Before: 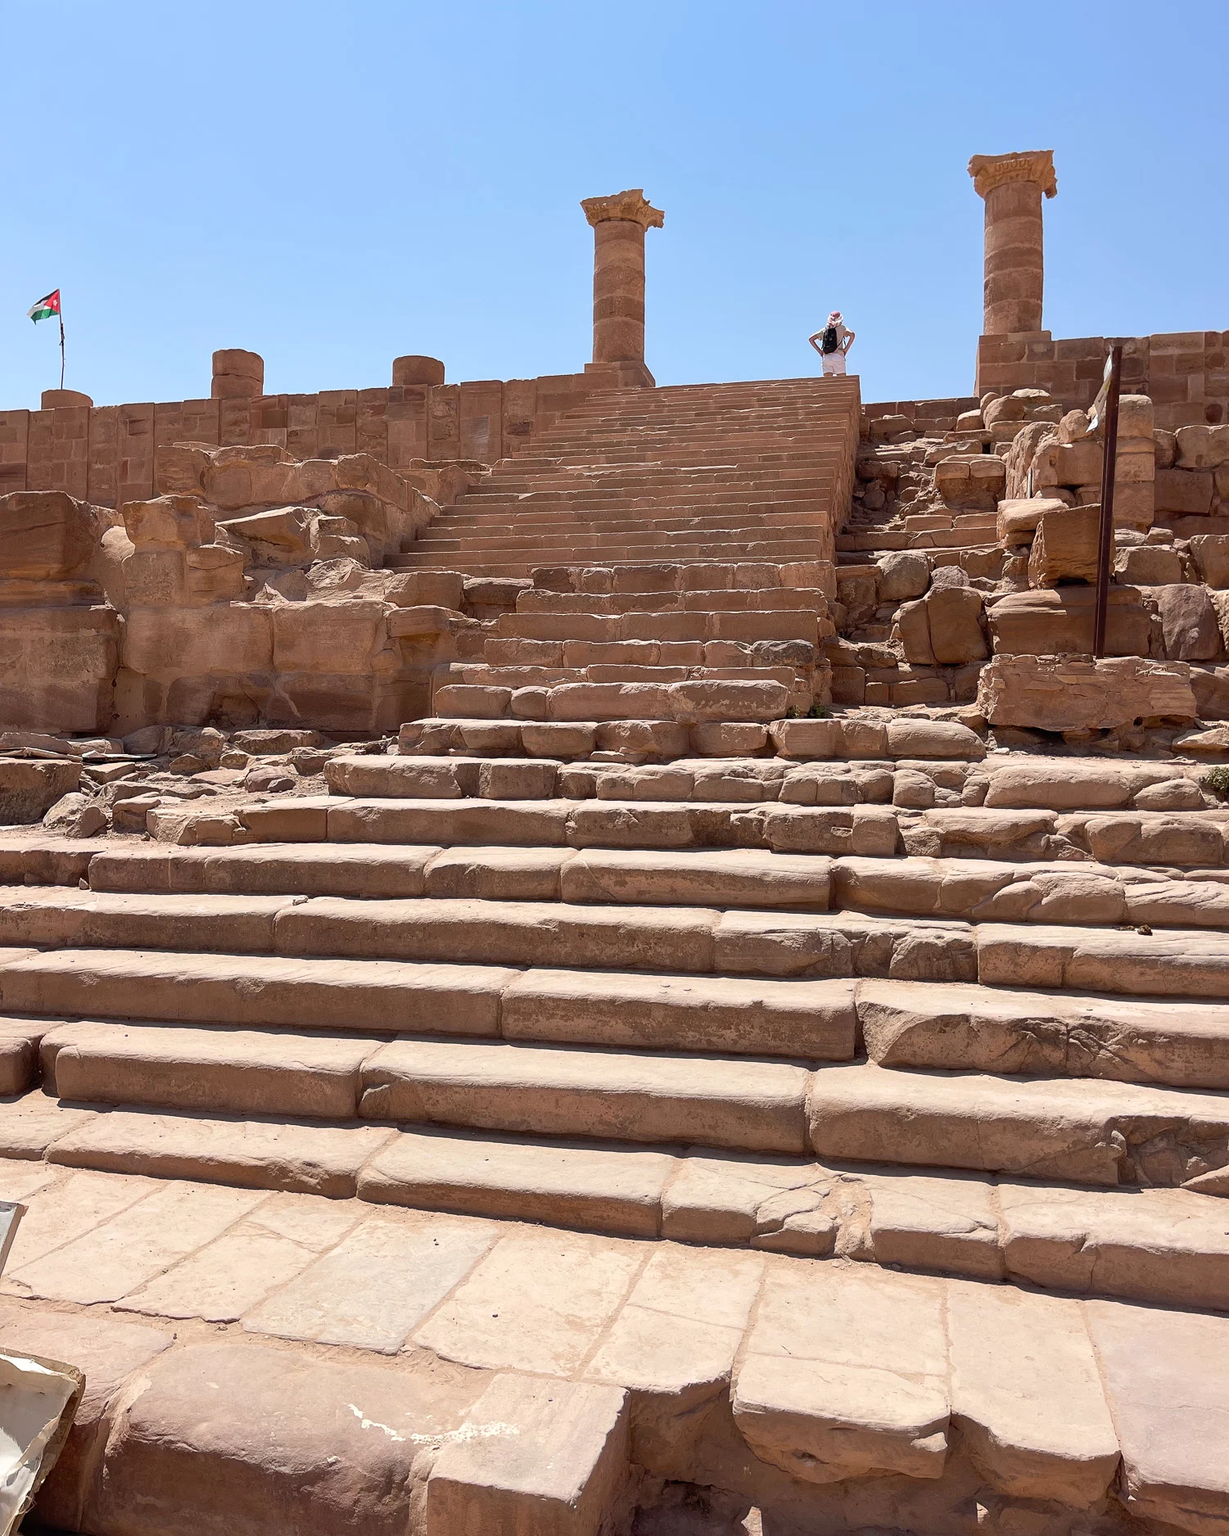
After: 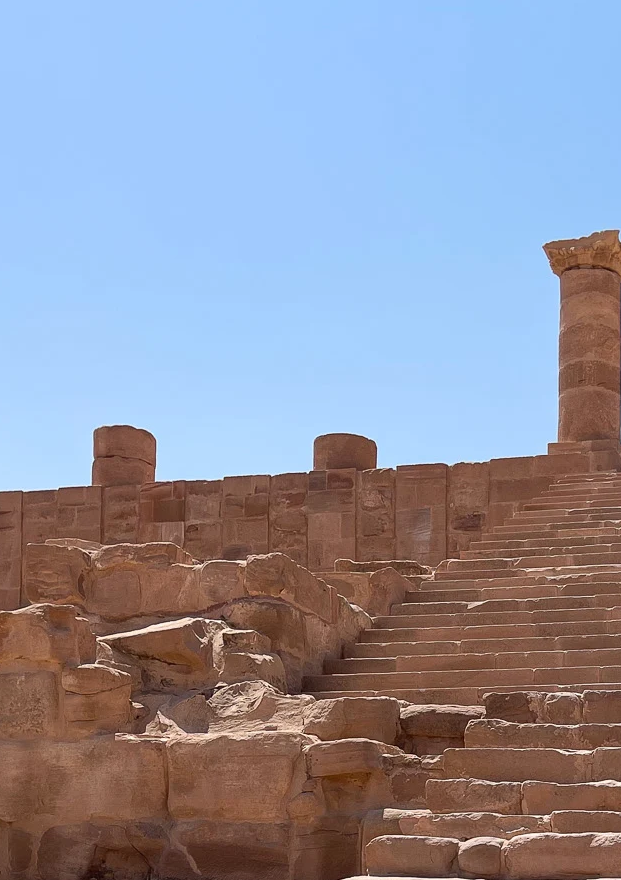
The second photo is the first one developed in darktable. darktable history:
crop and rotate: left 11.106%, top 0.093%, right 47.5%, bottom 52.962%
